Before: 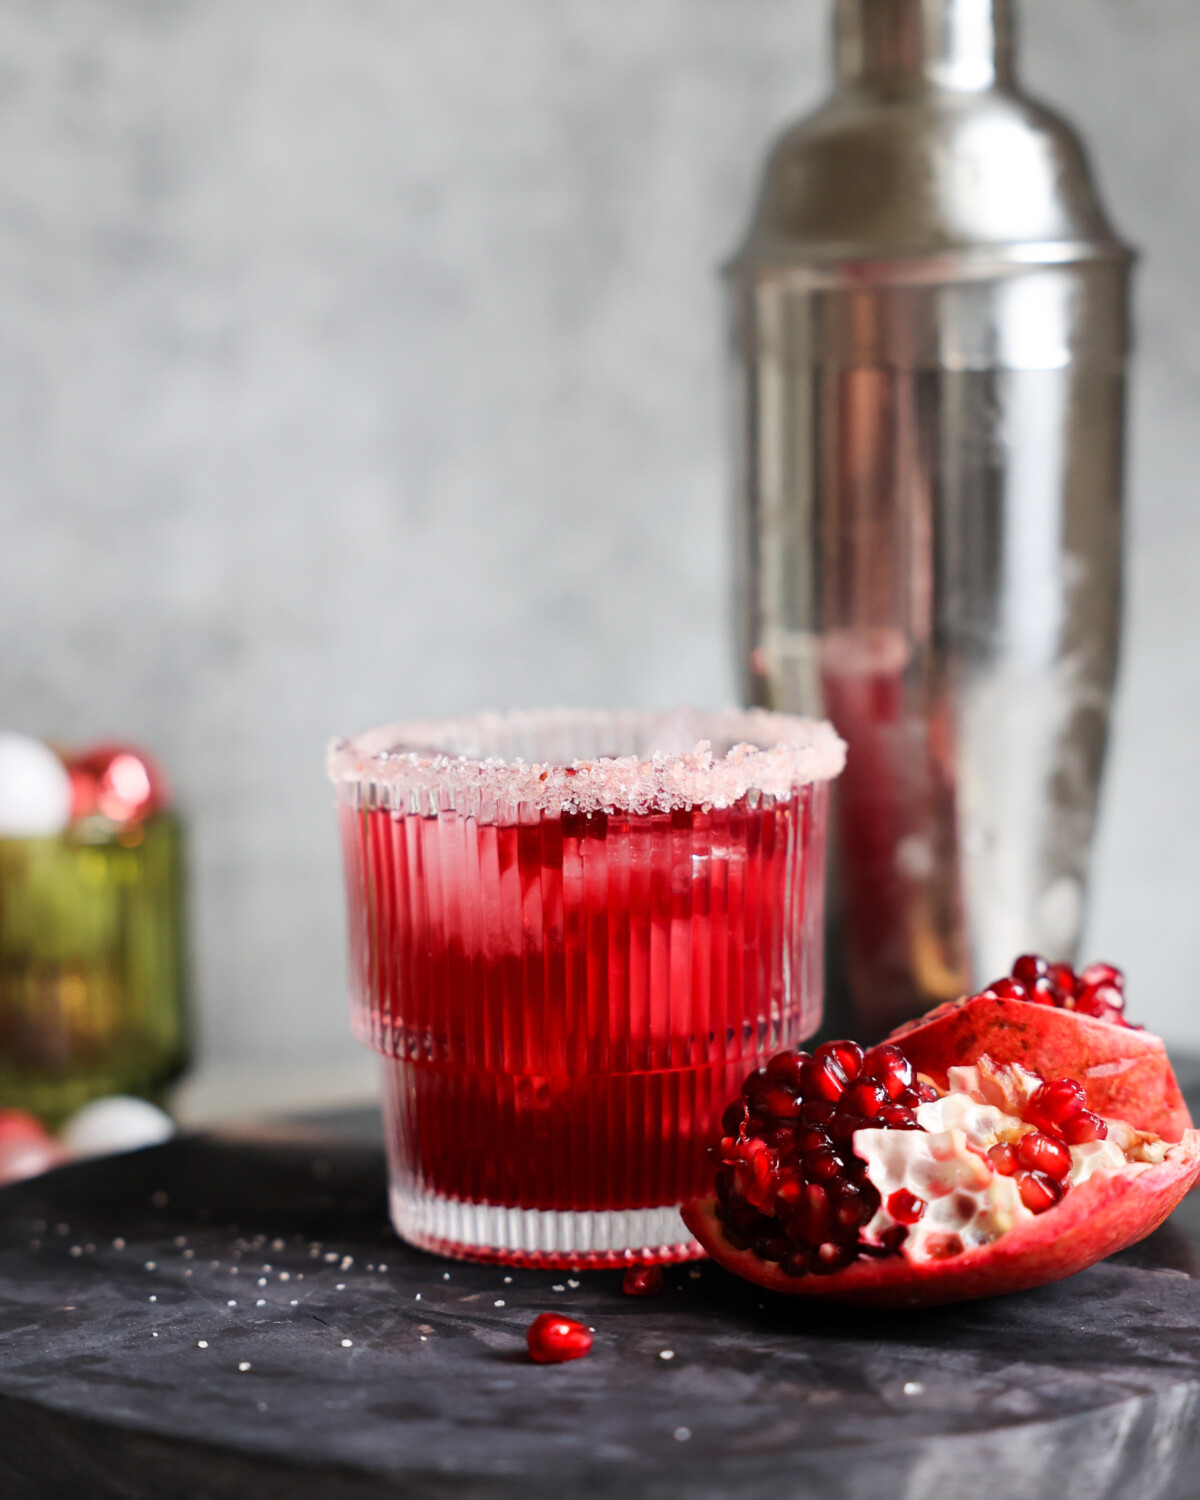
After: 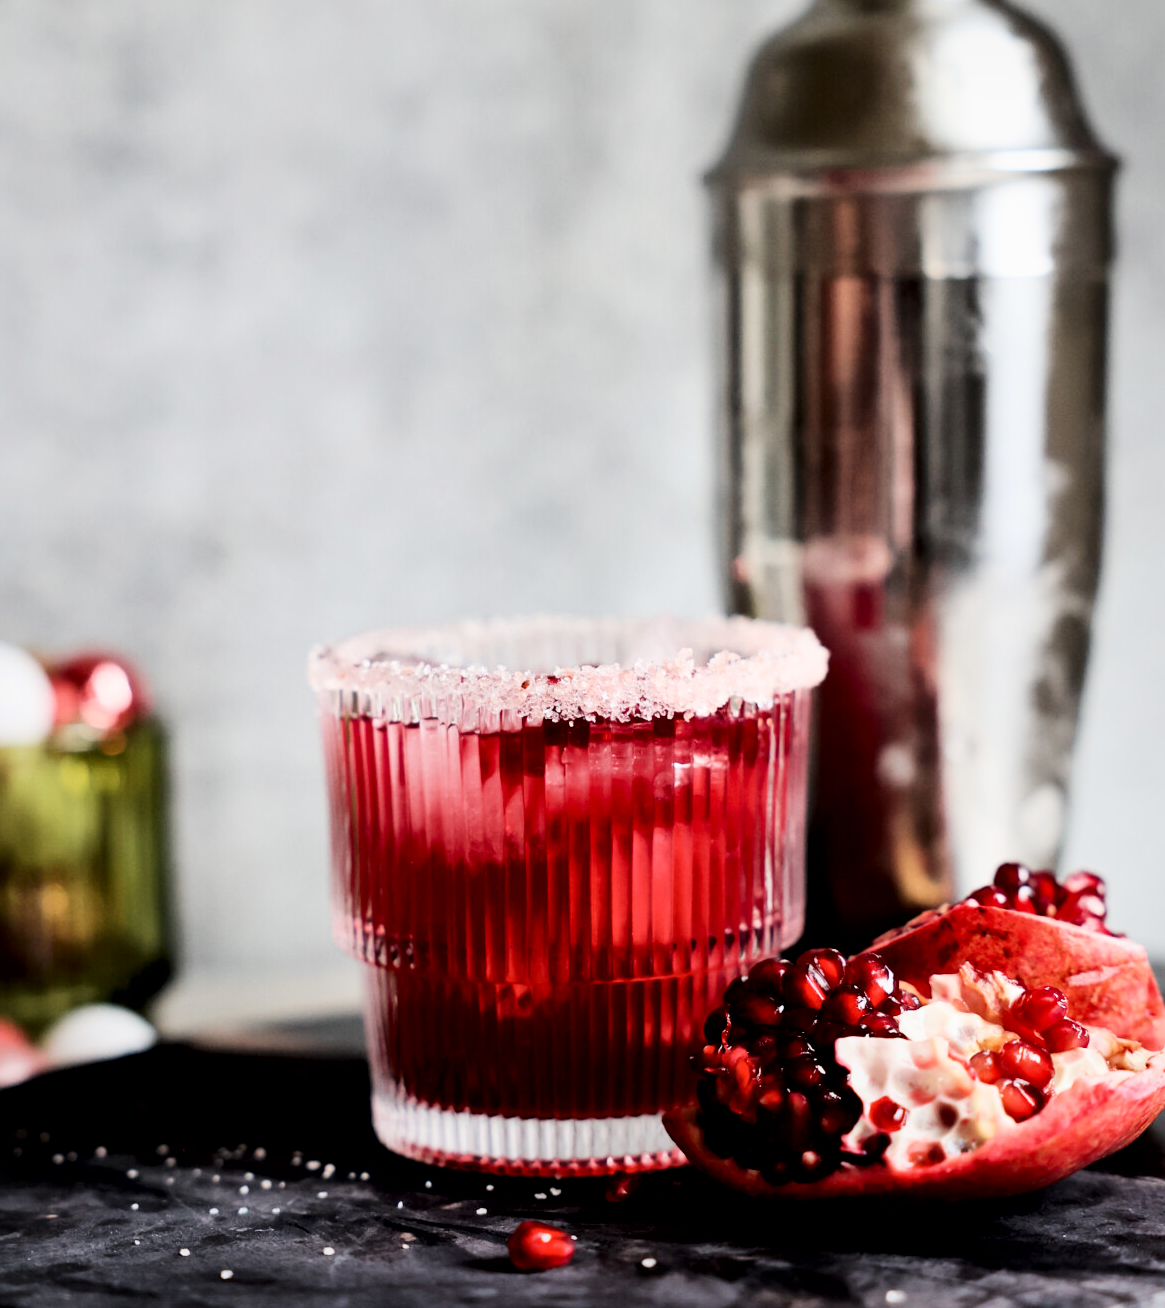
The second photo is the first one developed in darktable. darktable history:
local contrast: mode bilateral grid, contrast 100, coarseness 100, detail 165%, midtone range 0.2
crop: left 1.507%, top 6.147%, right 1.379%, bottom 6.637%
filmic rgb: black relative exposure -5 EV, hardness 2.88, contrast 1.2
shadows and highlights: radius 331.84, shadows 53.55, highlights -100, compress 94.63%, highlights color adjustment 73.23%, soften with gaussian
tone equalizer: on, module defaults
contrast brightness saturation: contrast 0.22
